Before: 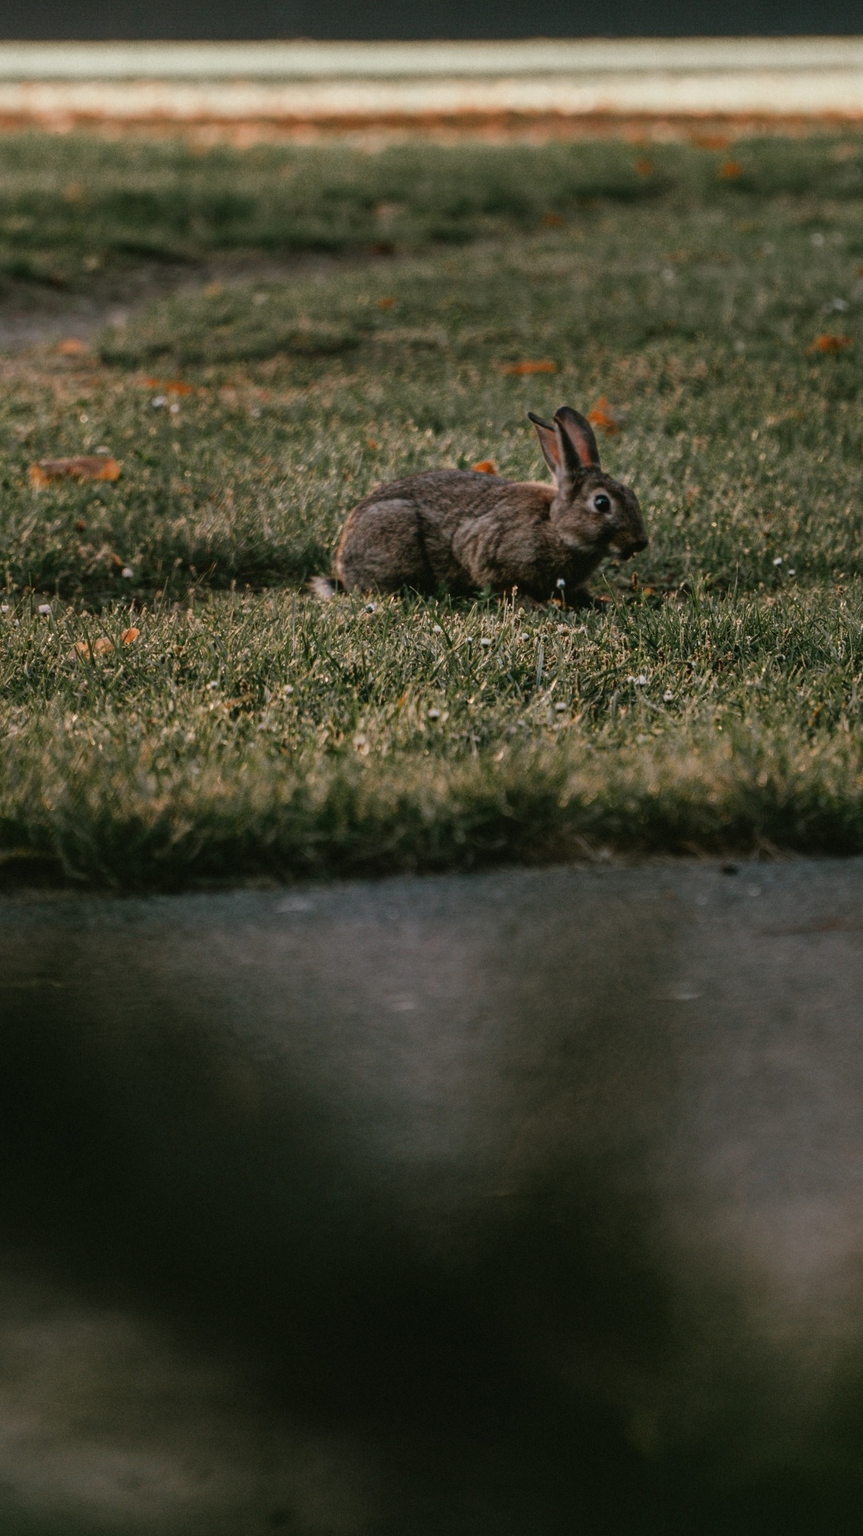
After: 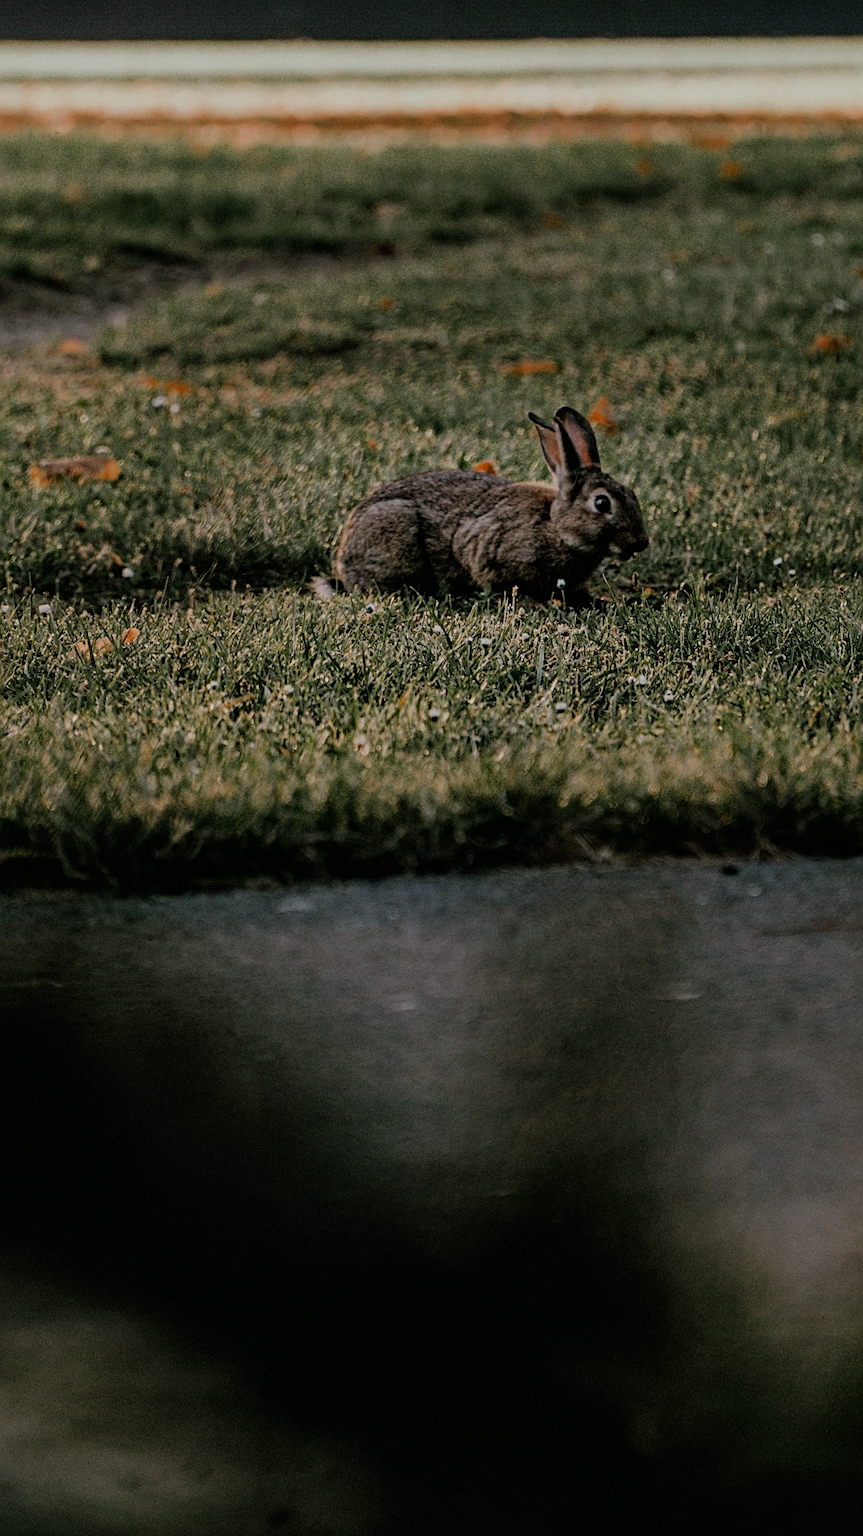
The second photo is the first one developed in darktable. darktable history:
filmic rgb: black relative exposure -7.15 EV, white relative exposure 5.36 EV, hardness 3.02
white balance: red 0.986, blue 1.01
haze removal: compatibility mode true, adaptive false
sharpen: on, module defaults
